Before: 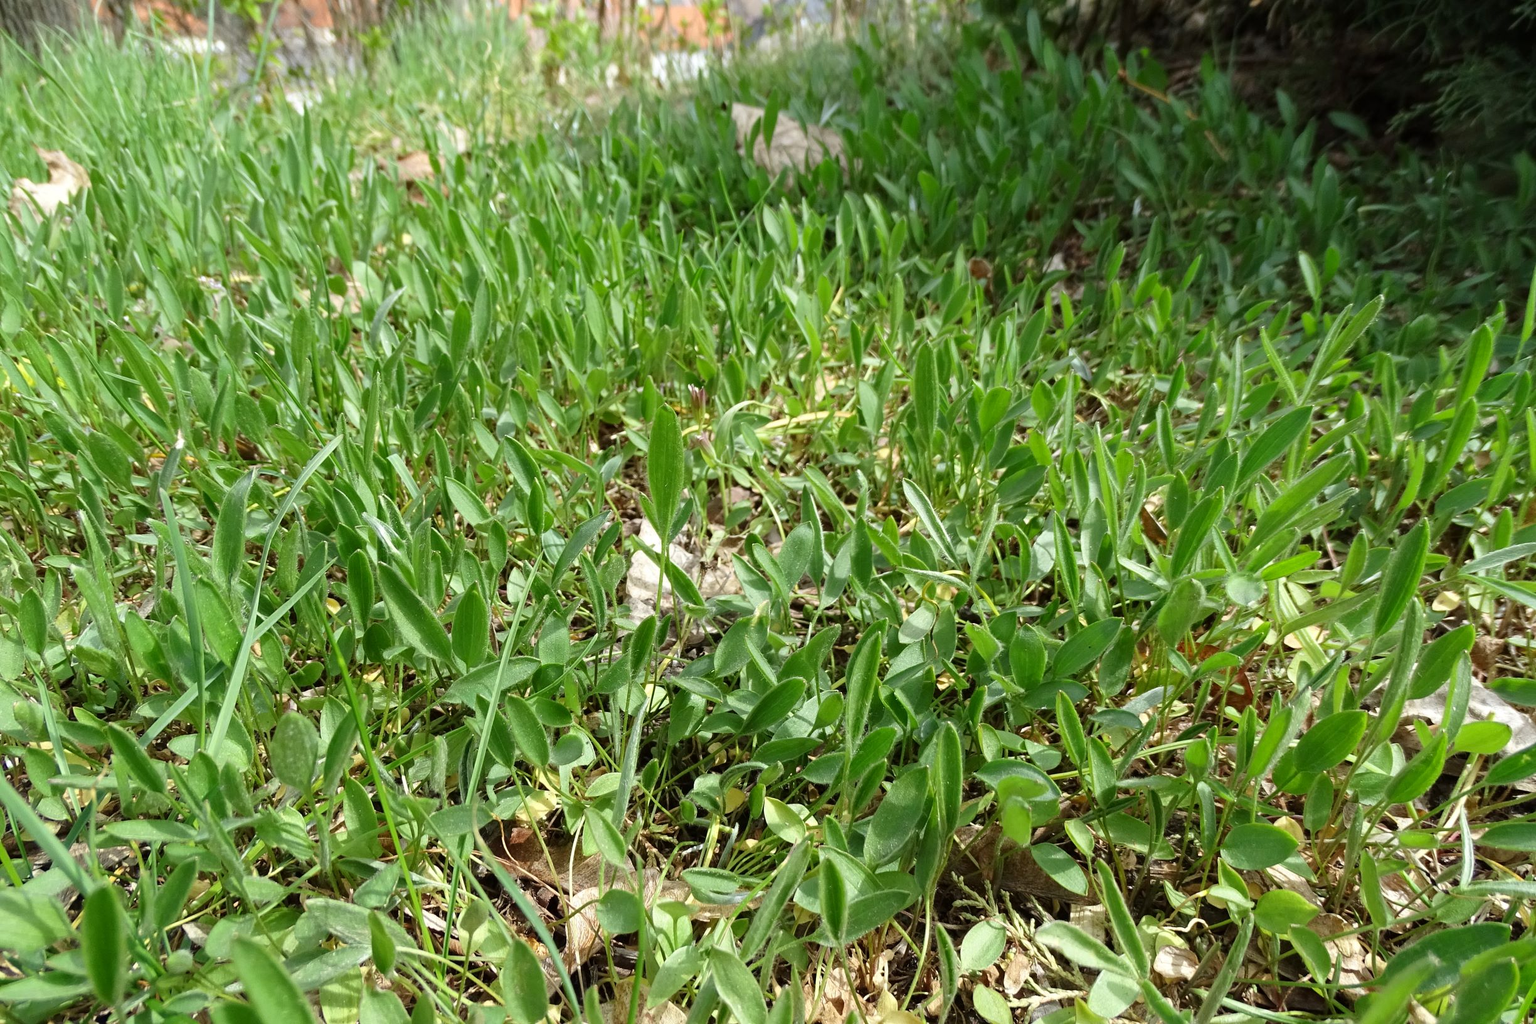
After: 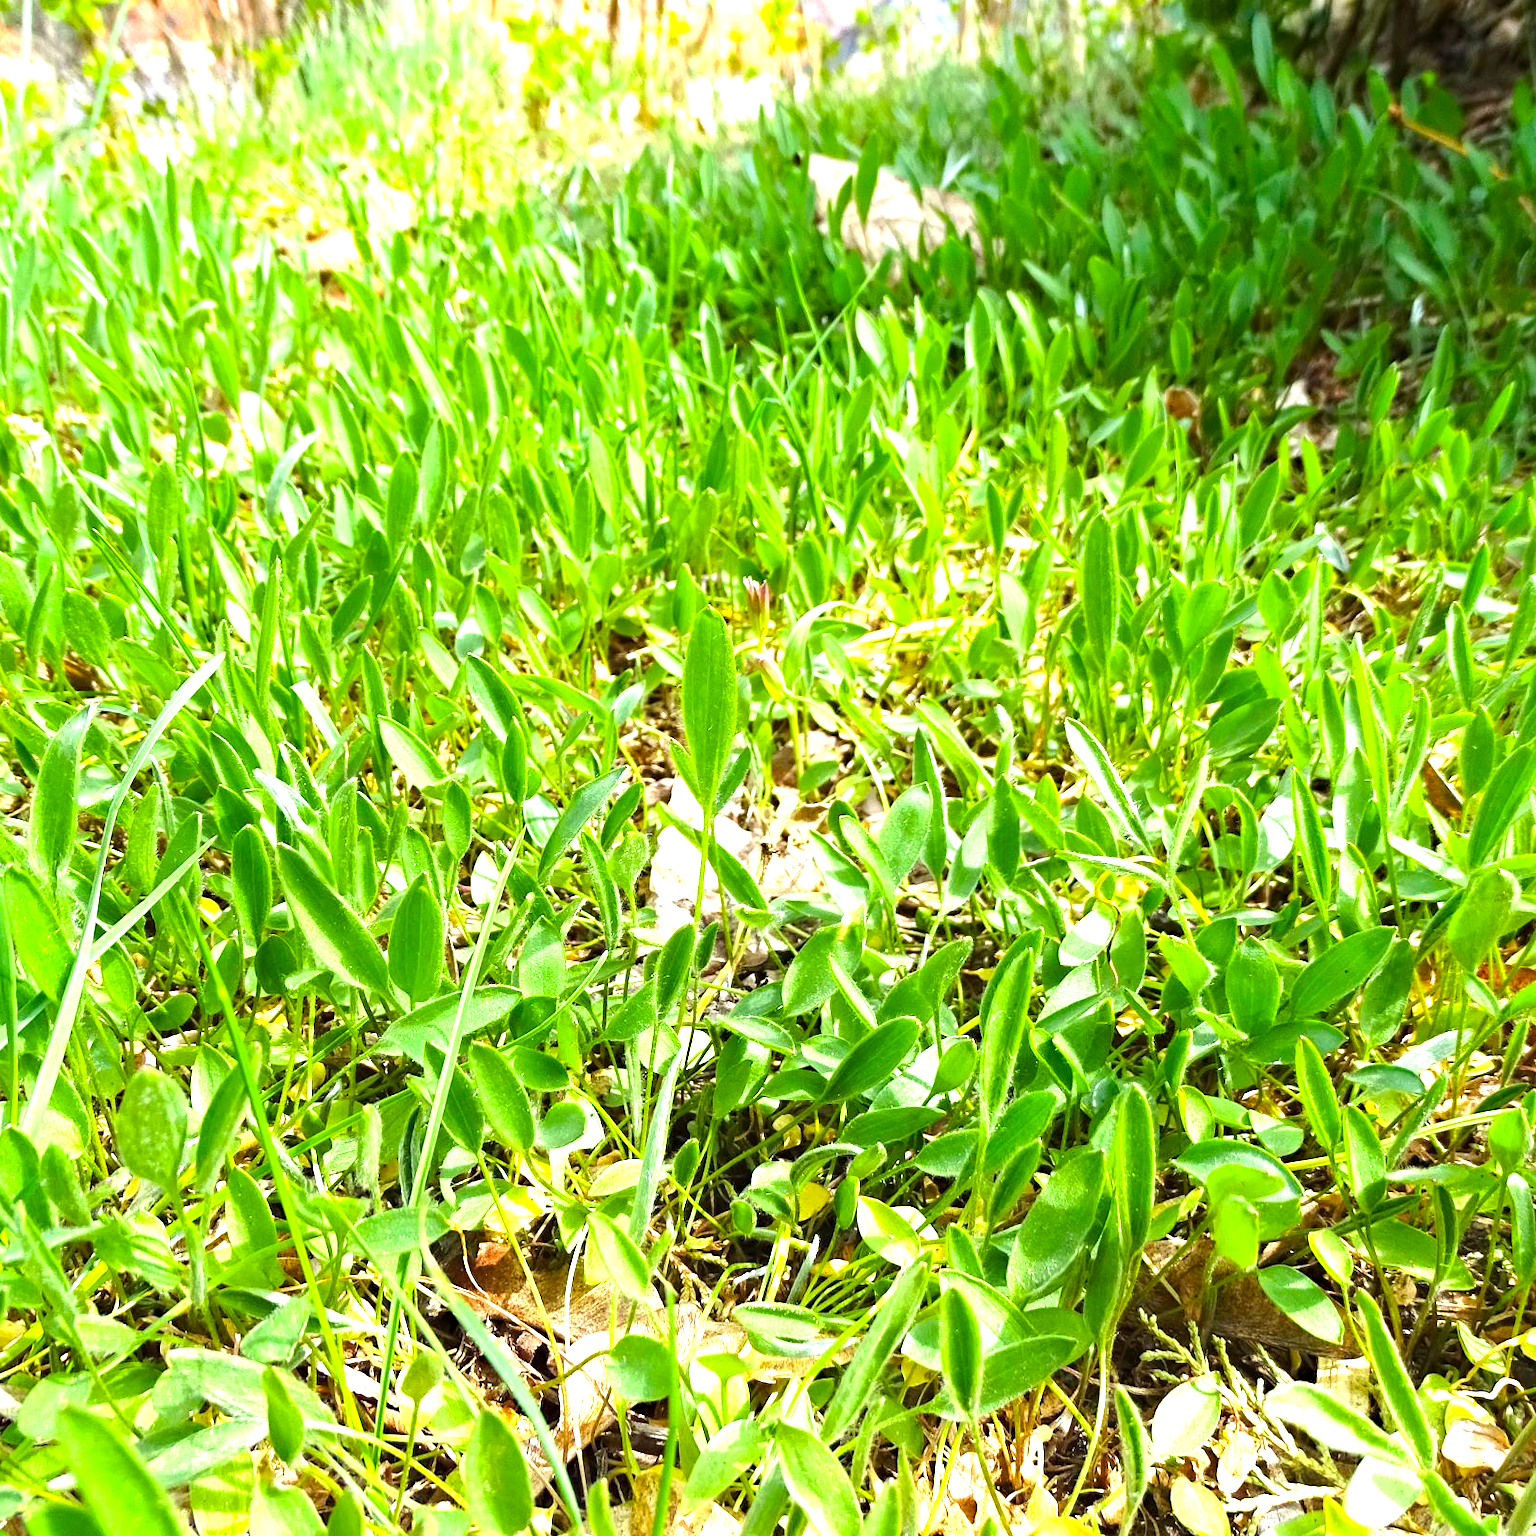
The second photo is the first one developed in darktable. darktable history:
crop and rotate: left 12.581%, right 20.793%
haze removal: compatibility mode true, adaptive false
color balance rgb: perceptual saturation grading › global saturation 25.033%, perceptual brilliance grading › highlights 9.709%, perceptual brilliance grading › mid-tones 5.29%, global vibrance 20%
exposure: black level correction 0, exposure 1.178 EV, compensate highlight preservation false
